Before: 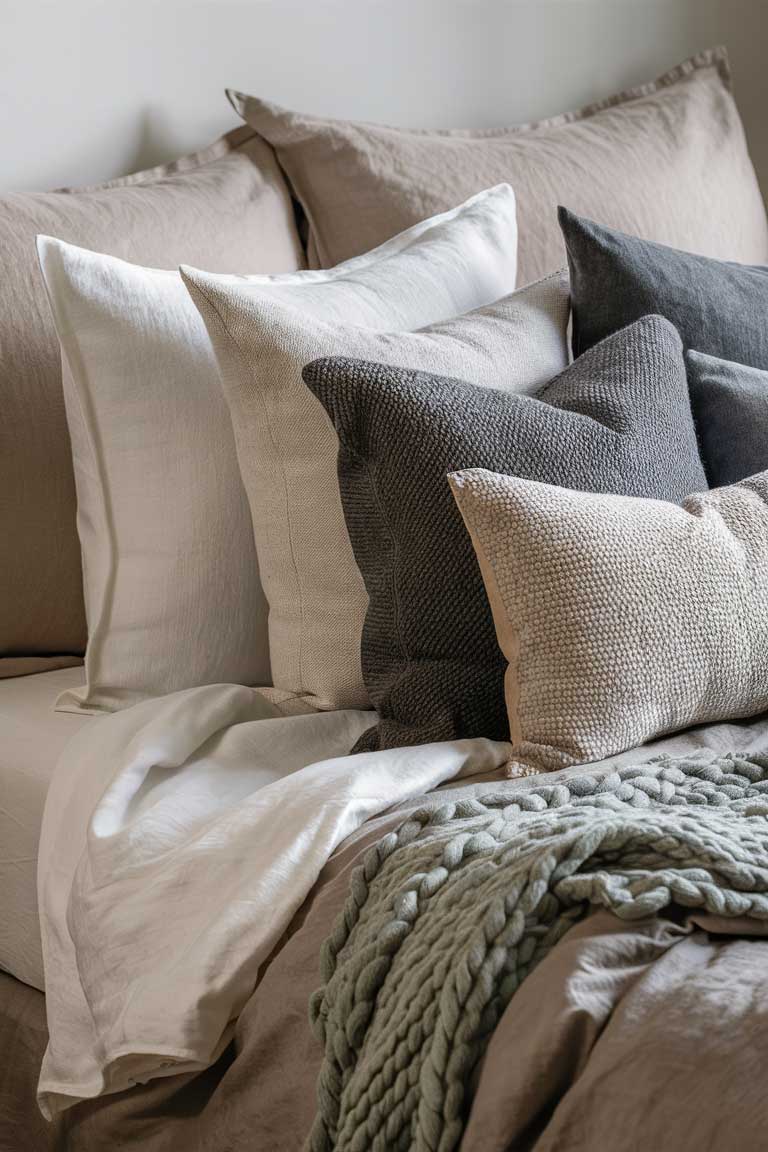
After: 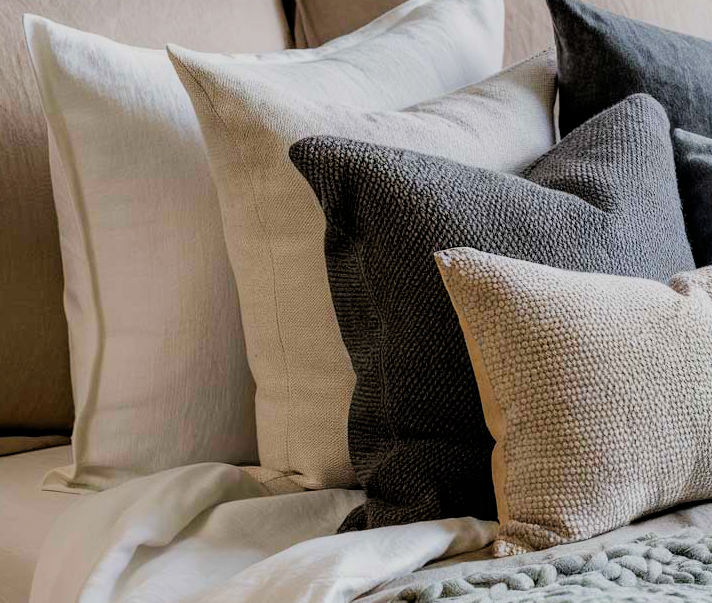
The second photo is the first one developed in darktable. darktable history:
crop: left 1.744%, top 19.225%, right 5.069%, bottom 28.357%
filmic rgb: black relative exposure -5 EV, hardness 2.88, contrast 1.1, highlights saturation mix -20%
color balance rgb: linear chroma grading › global chroma 15%, perceptual saturation grading › global saturation 30%
